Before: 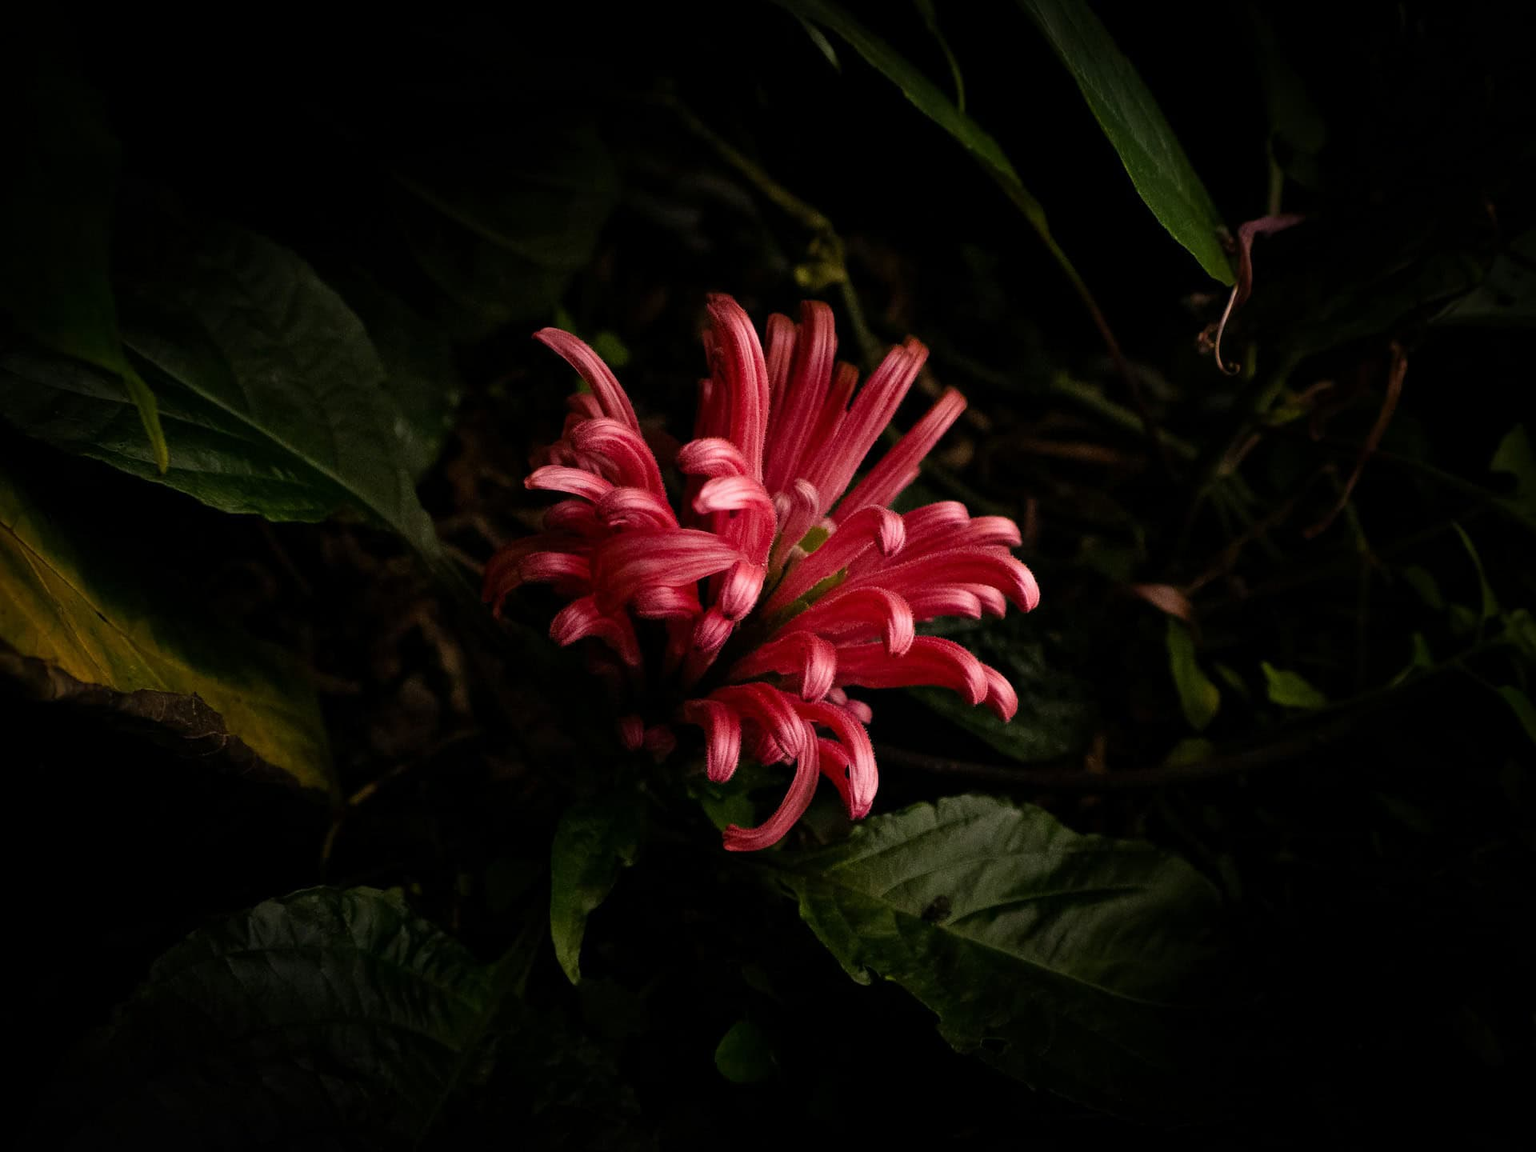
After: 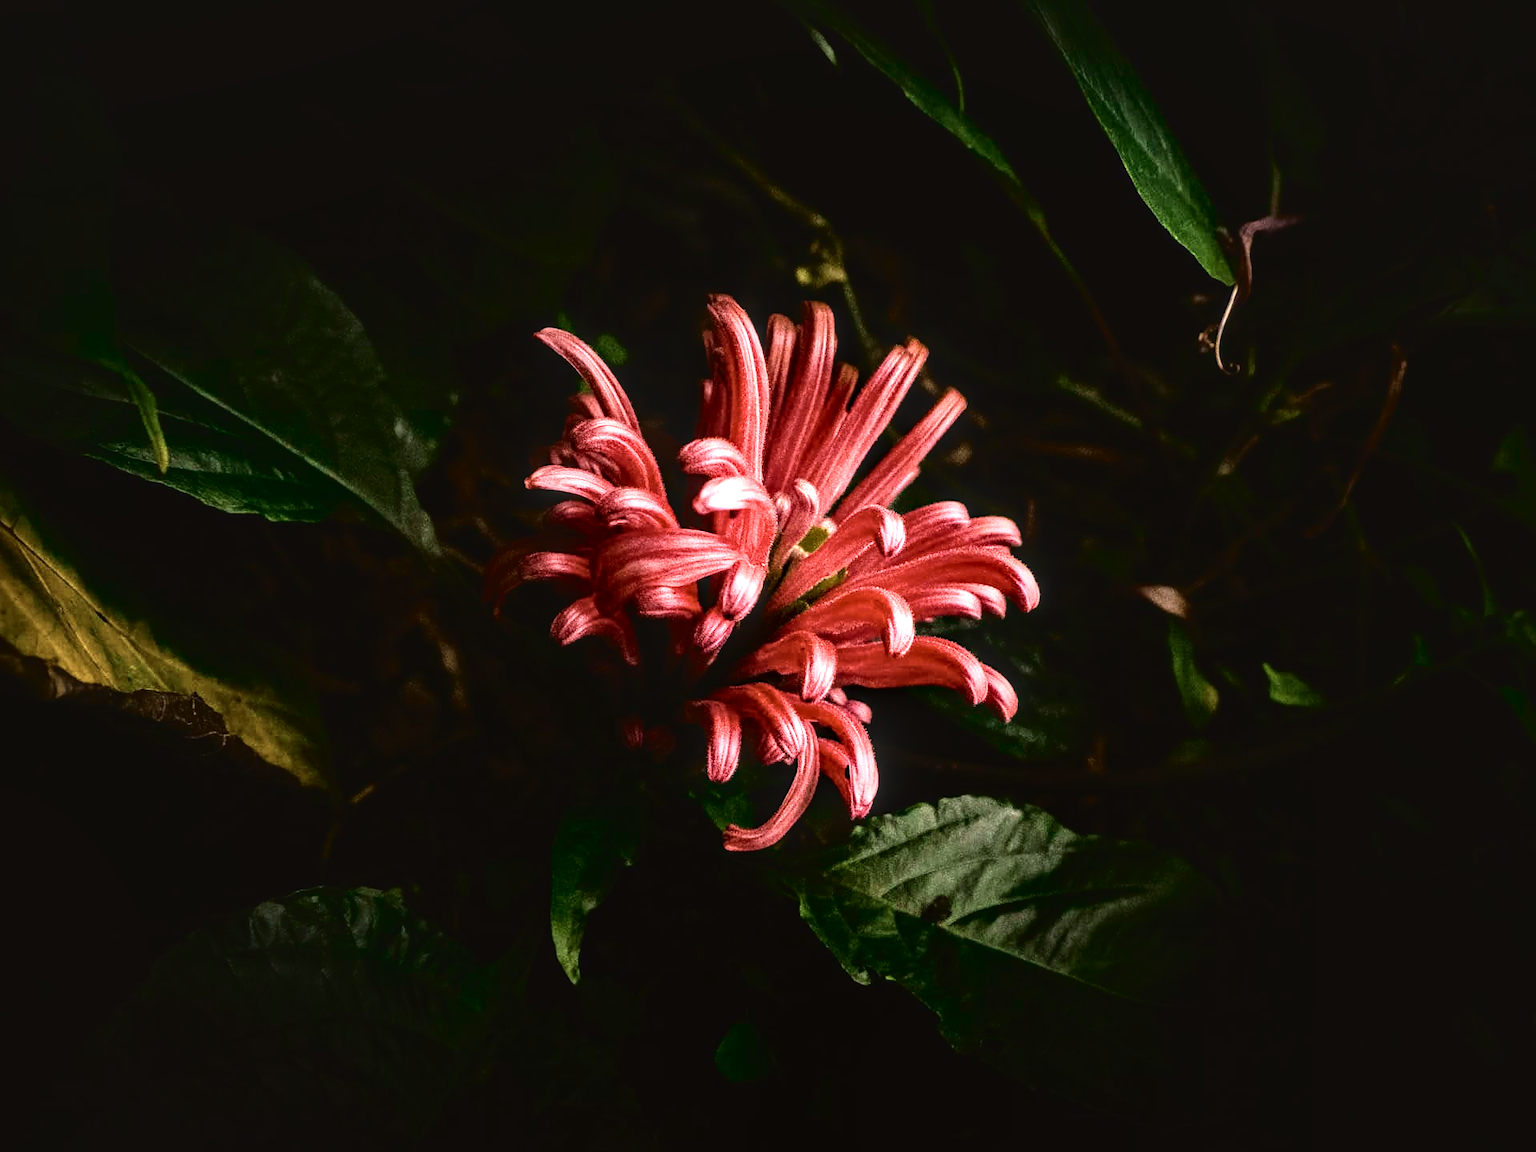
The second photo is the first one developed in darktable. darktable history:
tone curve: curves: ch0 [(0, 0.049) (0.113, 0.084) (0.285, 0.301) (0.673, 0.796) (0.845, 0.932) (0.994, 0.971)]; ch1 [(0, 0) (0.456, 0.424) (0.498, 0.5) (0.57, 0.557) (0.631, 0.635) (1, 1)]; ch2 [(0, 0) (0.395, 0.398) (0.44, 0.456) (0.502, 0.507) (0.55, 0.559) (0.67, 0.702) (1, 1)], color space Lab, independent channels, preserve colors none
local contrast: highlights 19%, detail 186%
exposure: exposure 0.29 EV, compensate highlight preservation false
